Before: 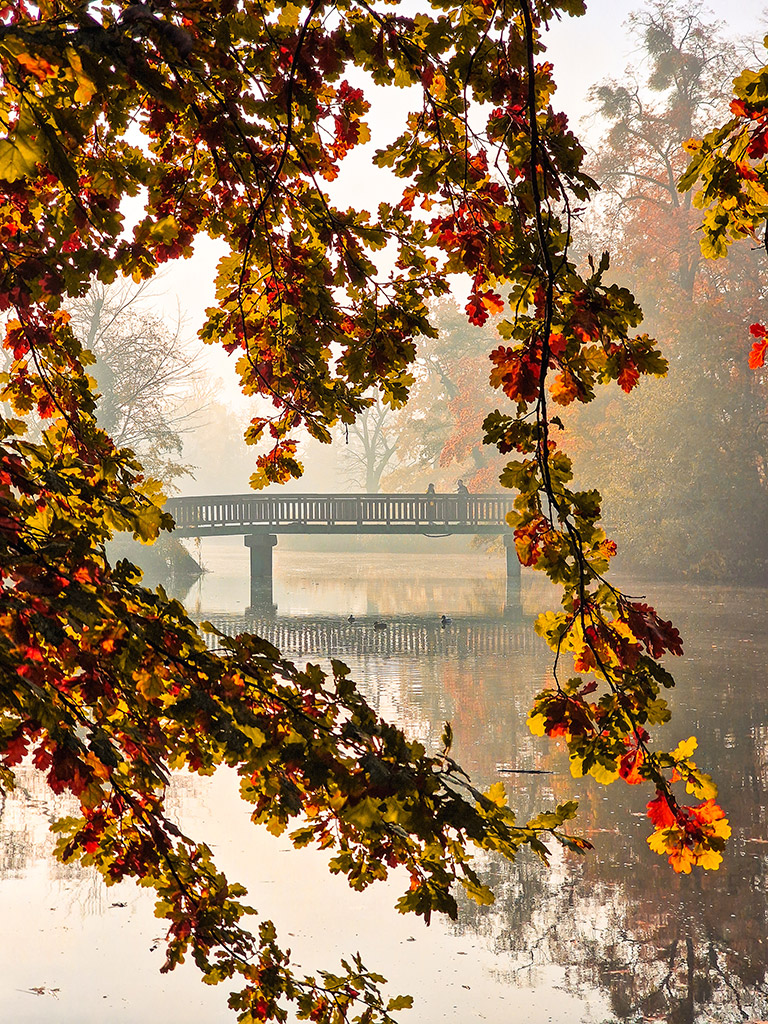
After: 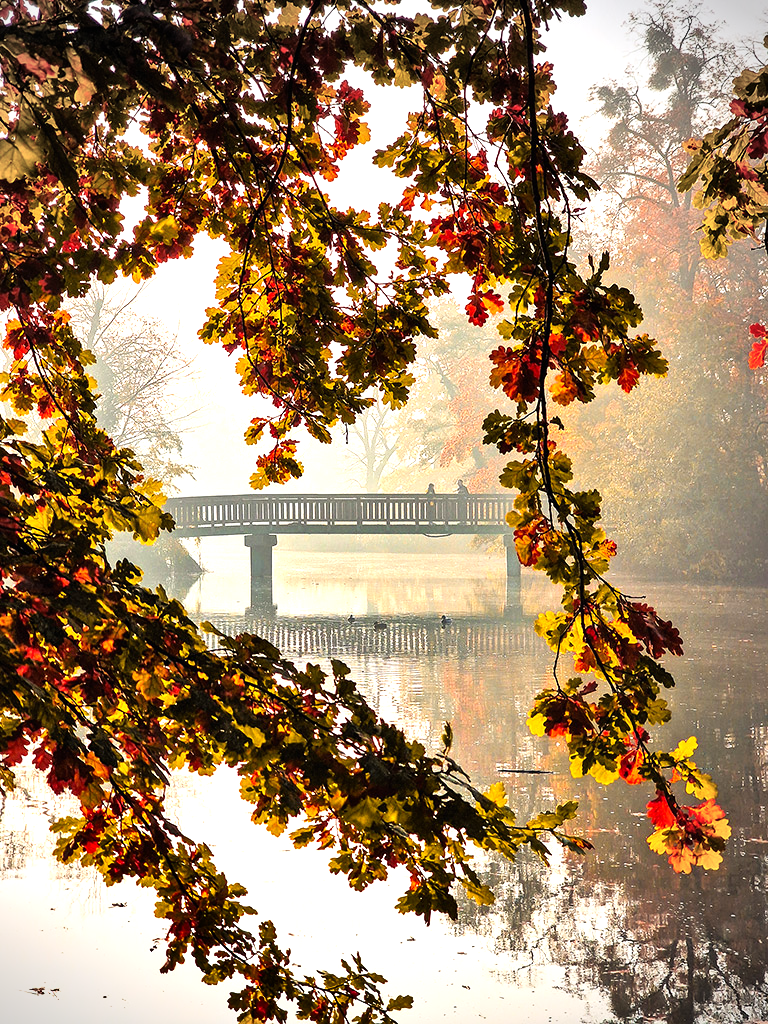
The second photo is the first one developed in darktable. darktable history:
shadows and highlights: radius 133.44, soften with gaussian
vignetting: center (-0.08, 0.07)
tone equalizer: -8 EV -0.718 EV, -7 EV -0.701 EV, -6 EV -0.587 EV, -5 EV -0.401 EV, -3 EV 0.386 EV, -2 EV 0.6 EV, -1 EV 0.681 EV, +0 EV 0.764 EV, mask exposure compensation -0.496 EV
